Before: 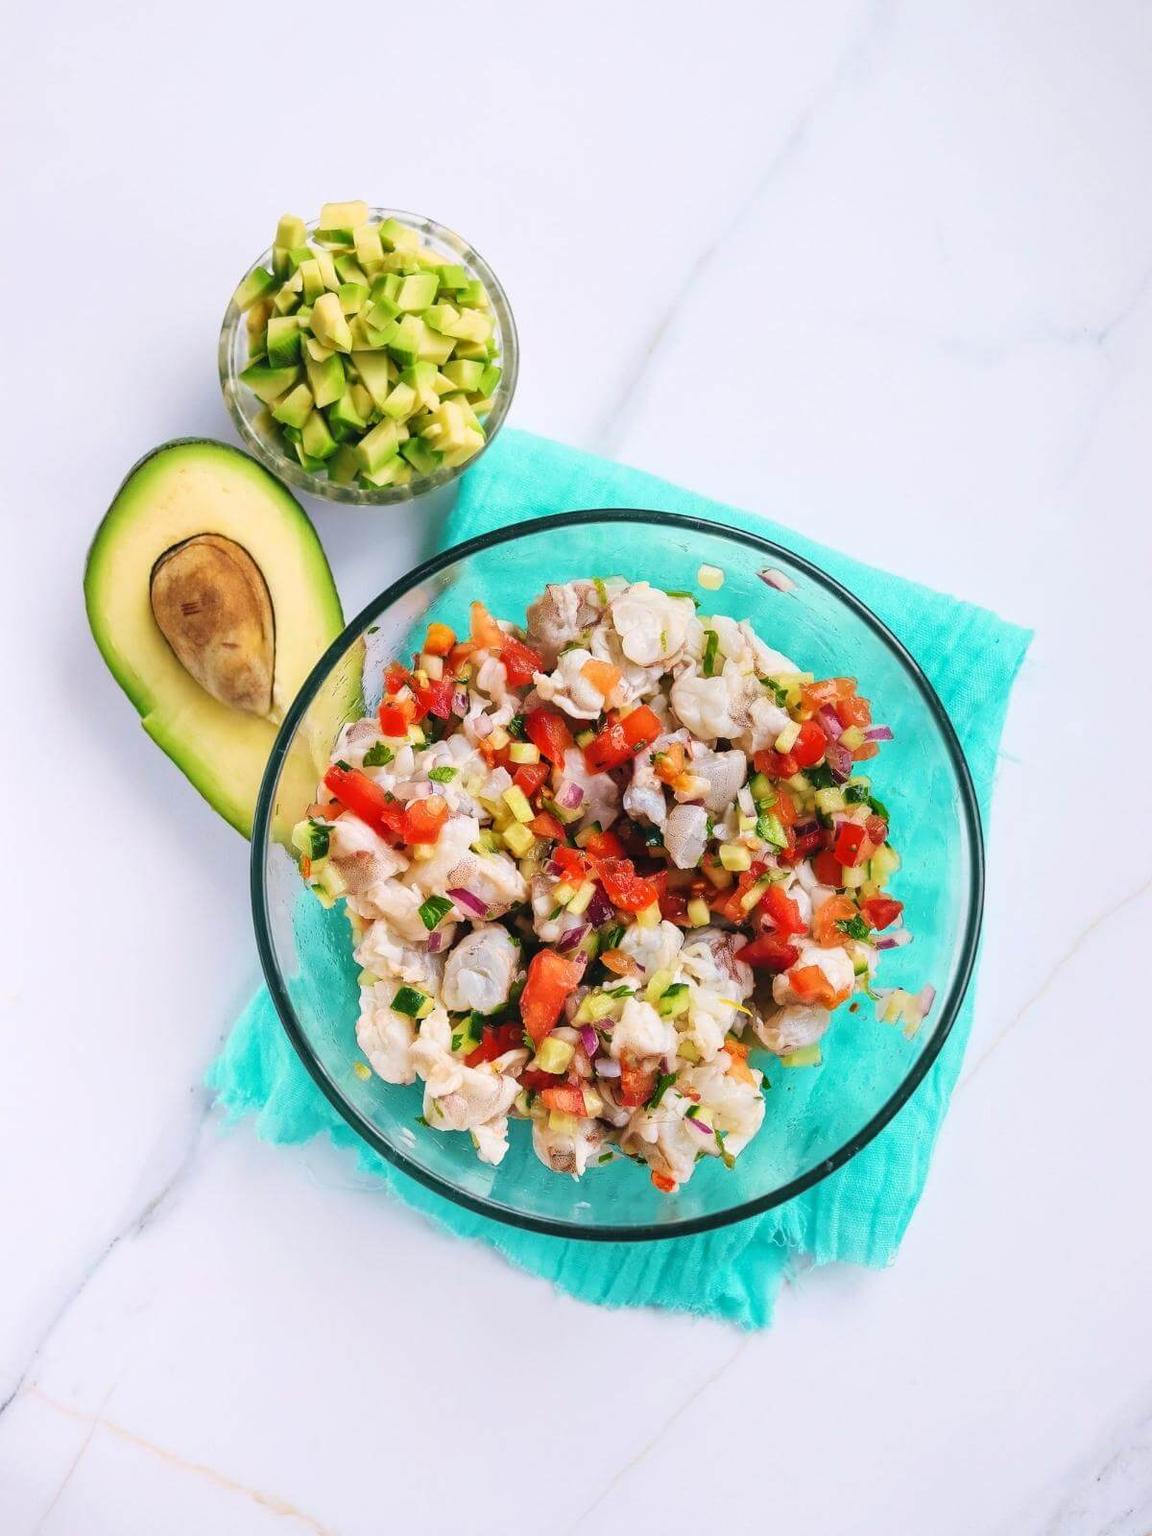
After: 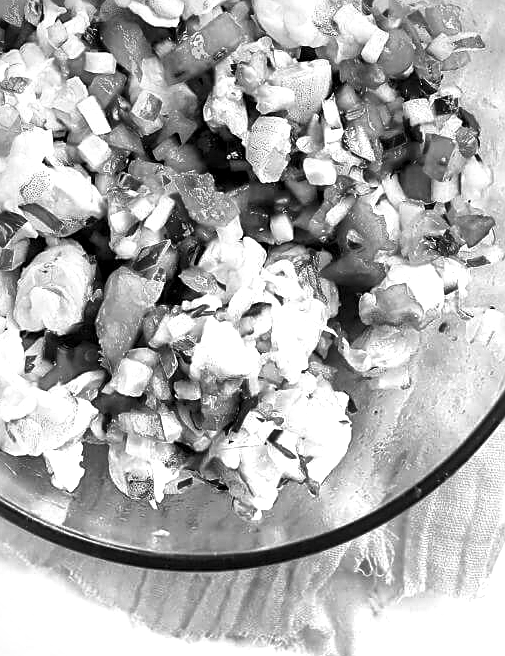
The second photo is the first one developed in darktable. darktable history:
color balance rgb: linear chroma grading › global chroma 15%, perceptual saturation grading › global saturation 30%
contrast brightness saturation: contrast 0.04, saturation 0.16
crop: left 37.221%, top 45.169%, right 20.63%, bottom 13.777%
tone equalizer: -8 EV -0.417 EV, -7 EV -0.389 EV, -6 EV -0.333 EV, -5 EV -0.222 EV, -3 EV 0.222 EV, -2 EV 0.333 EV, -1 EV 0.389 EV, +0 EV 0.417 EV, edges refinement/feathering 500, mask exposure compensation -1.57 EV, preserve details no
local contrast: mode bilateral grid, contrast 44, coarseness 69, detail 214%, midtone range 0.2
white balance: red 1.467, blue 0.684
sharpen: on, module defaults
monochrome: a -74.22, b 78.2
